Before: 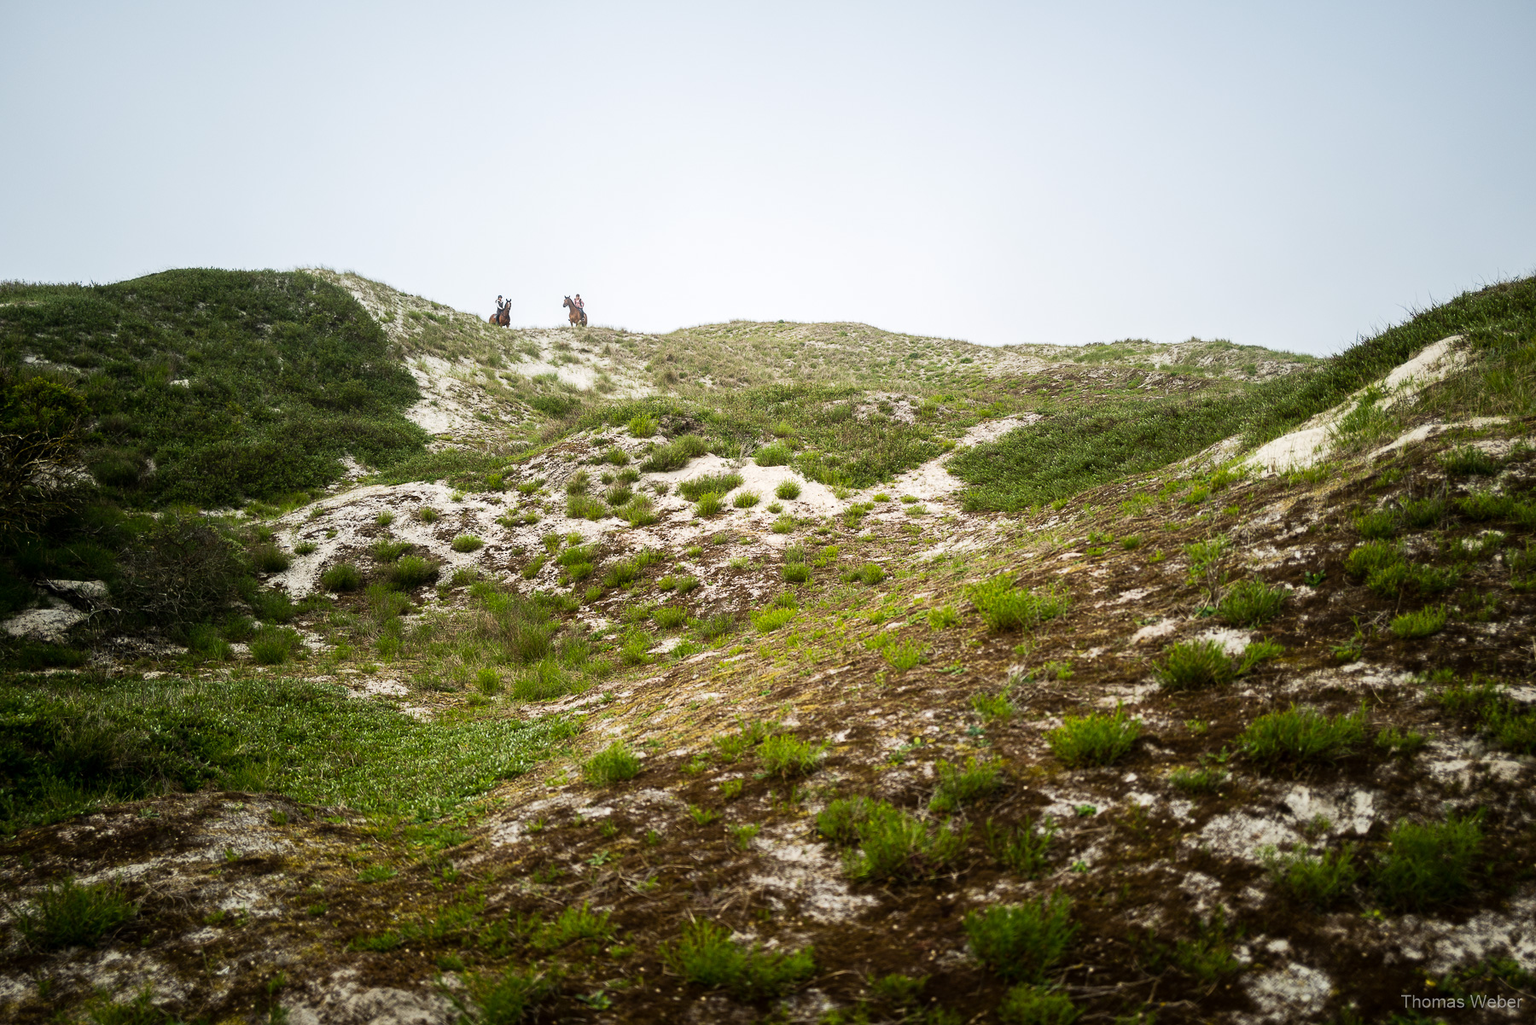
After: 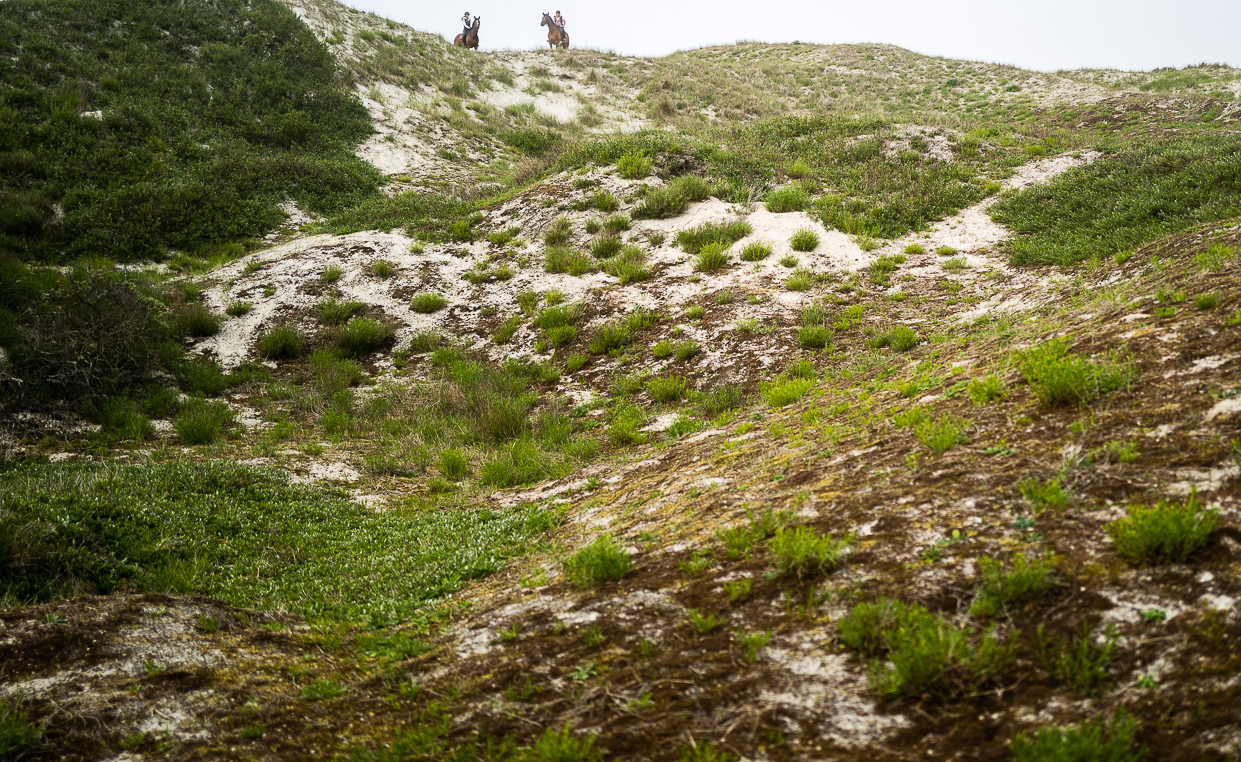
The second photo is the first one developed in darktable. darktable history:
crop: left 6.657%, top 27.837%, right 24.379%, bottom 8.634%
